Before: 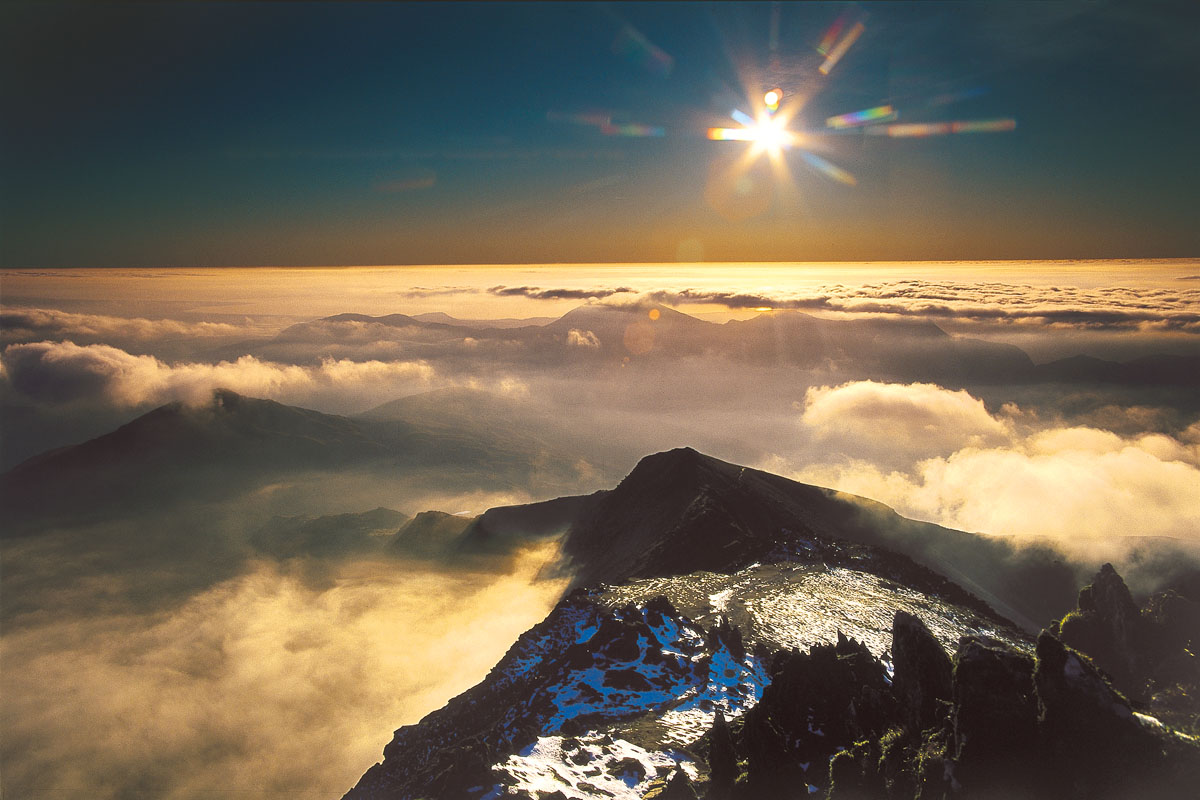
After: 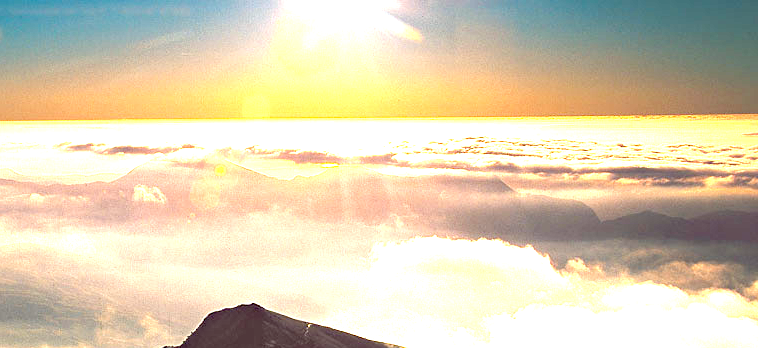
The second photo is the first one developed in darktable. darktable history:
exposure: black level correction 0.006, exposure 2.076 EV, compensate highlight preservation false
haze removal: compatibility mode true, adaptive false
crop: left 36.238%, top 18.074%, right 0.554%, bottom 38.302%
